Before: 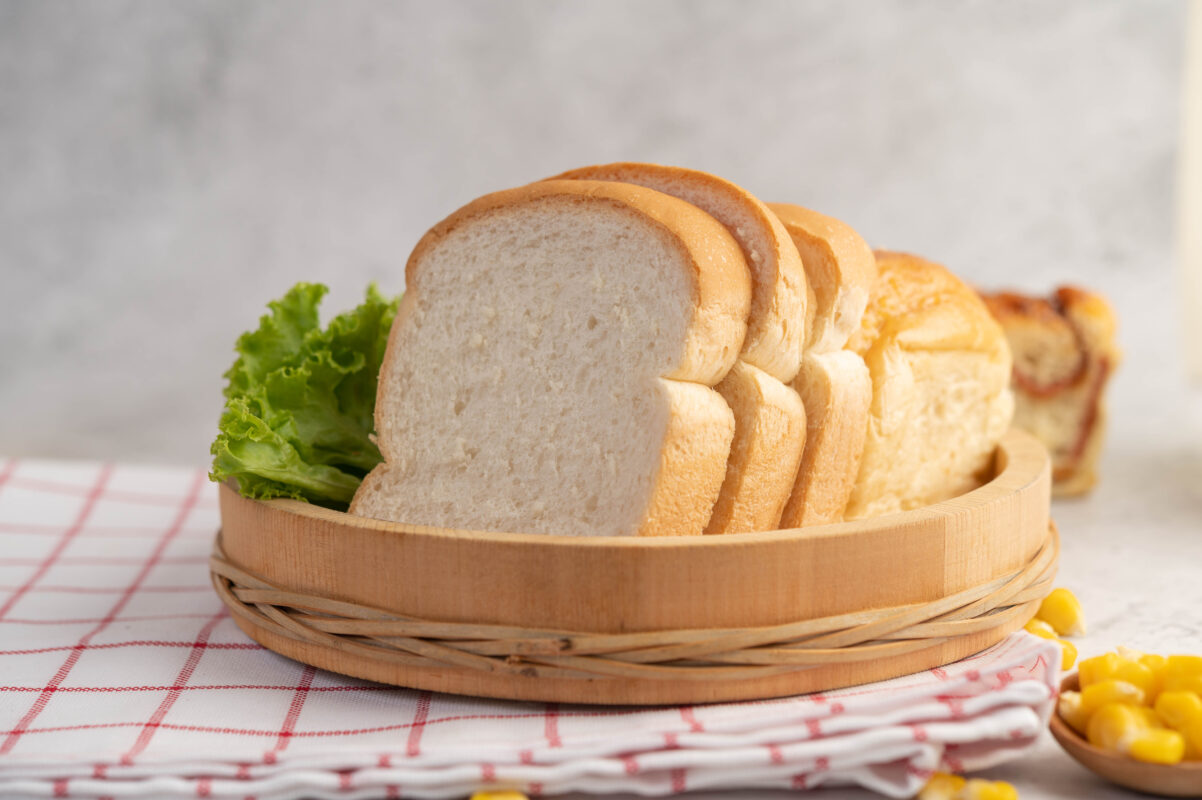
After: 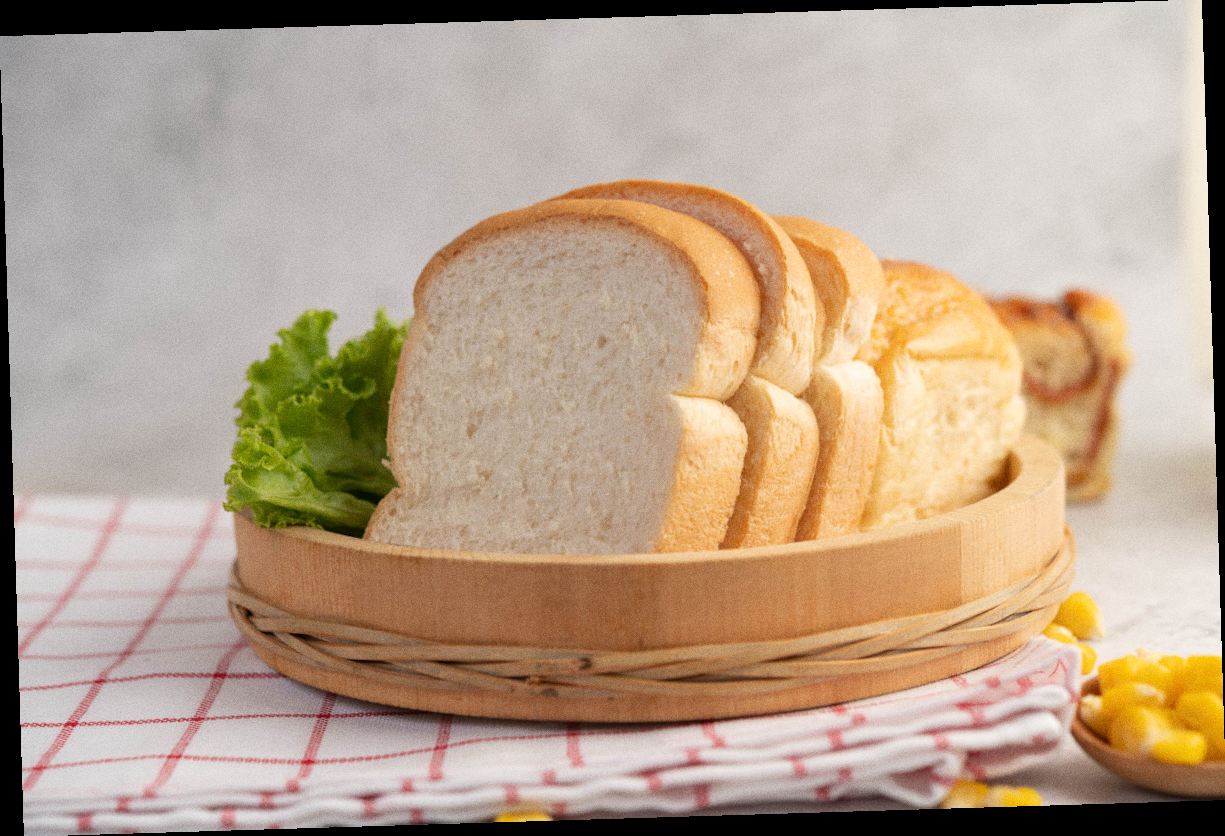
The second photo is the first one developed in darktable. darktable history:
rotate and perspective: rotation -1.75°, automatic cropping off
grain: coarseness 0.09 ISO
